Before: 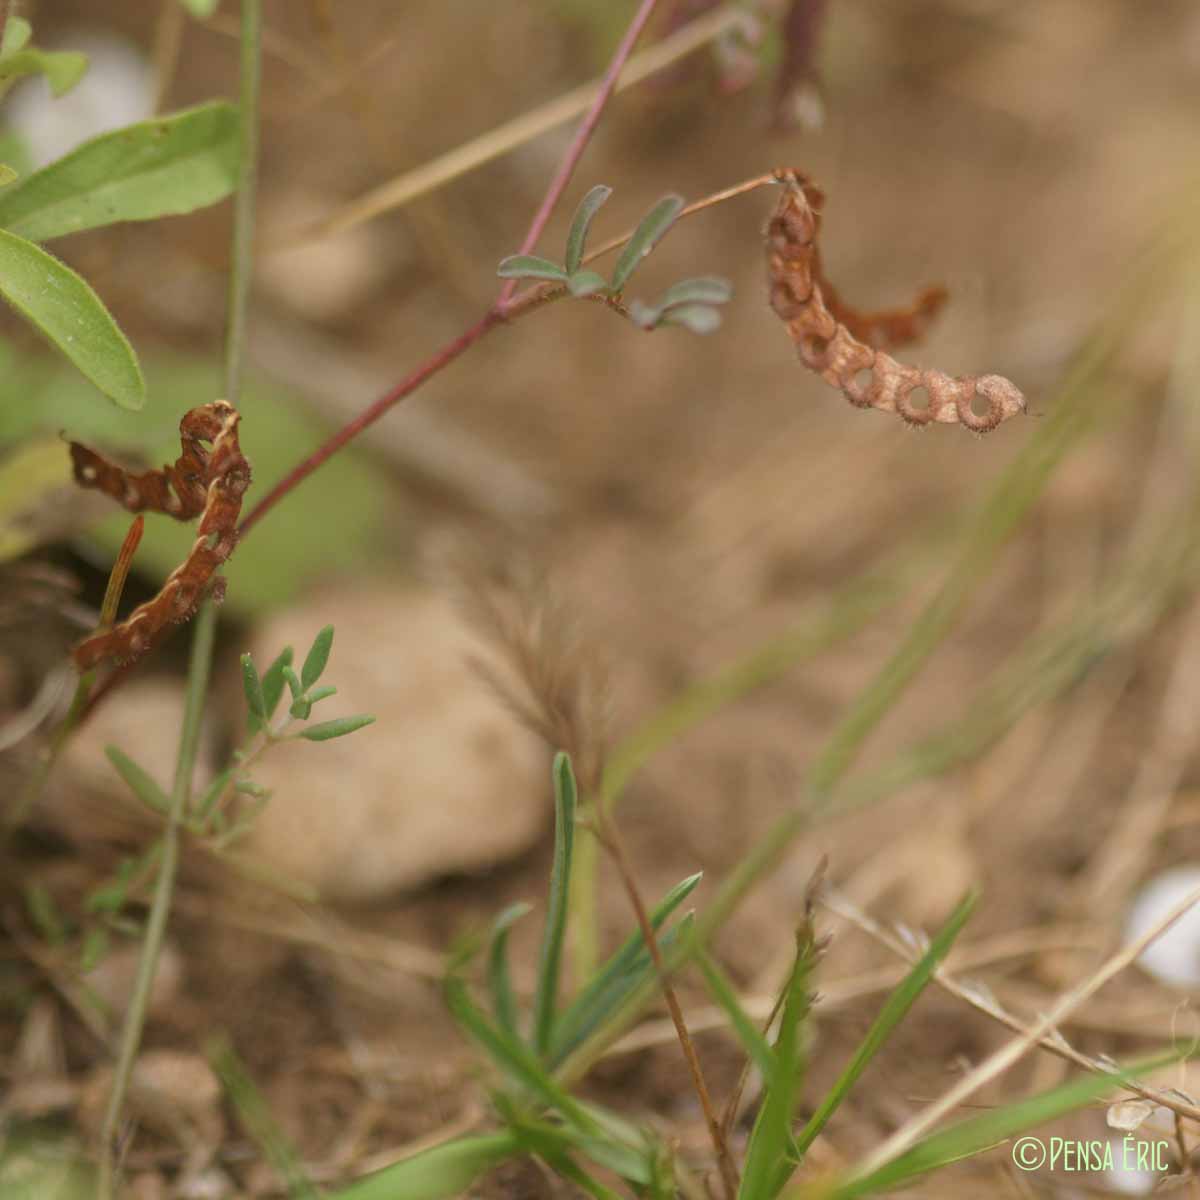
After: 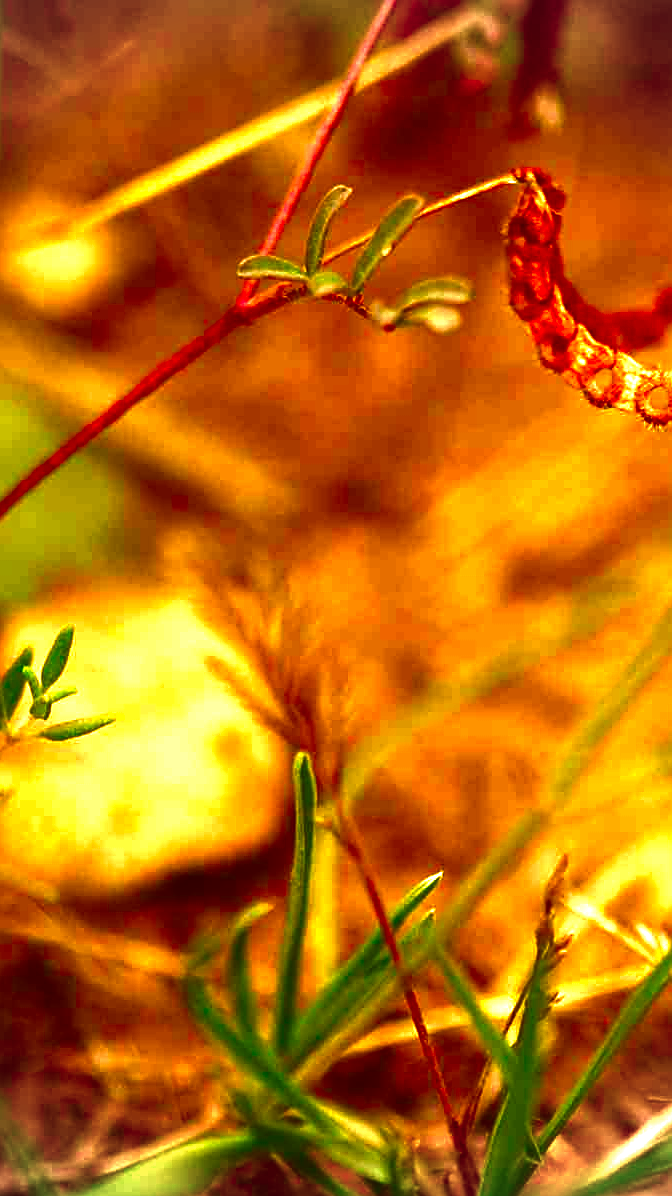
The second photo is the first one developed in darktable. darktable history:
white balance: red 1.123, blue 0.83
sharpen: amount 0.575
crop: left 21.674%, right 22.086%
contrast brightness saturation: brightness -1, saturation 1
exposure: black level correction 0, exposure 1.2 EV, compensate exposure bias true, compensate highlight preservation false
vignetting: unbound false
